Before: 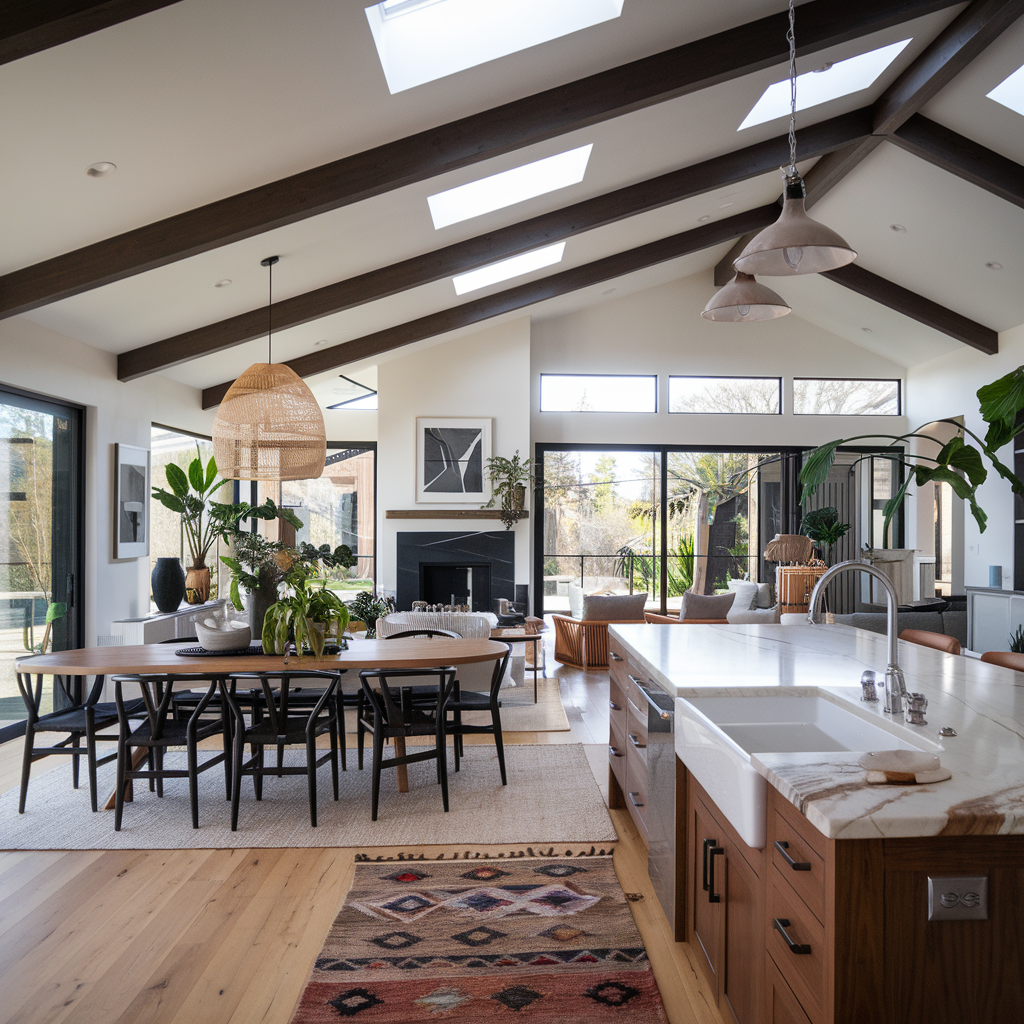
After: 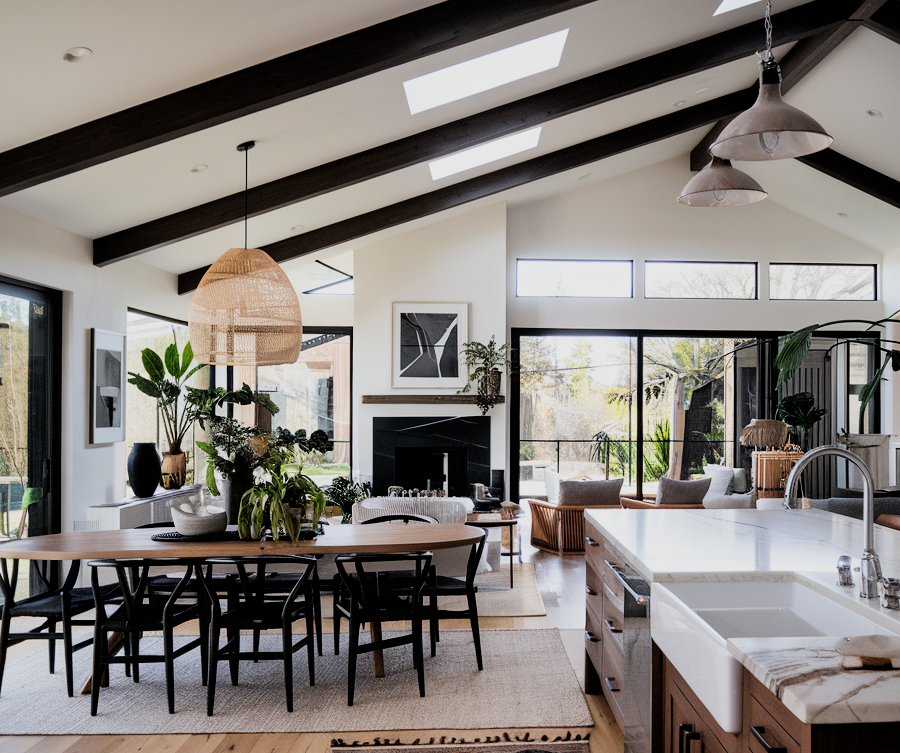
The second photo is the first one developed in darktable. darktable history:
crop and rotate: left 2.425%, top 11.305%, right 9.6%, bottom 15.08%
rgb levels: preserve colors max RGB
filmic rgb: black relative exposure -5 EV, hardness 2.88, contrast 1.4, highlights saturation mix -20%
